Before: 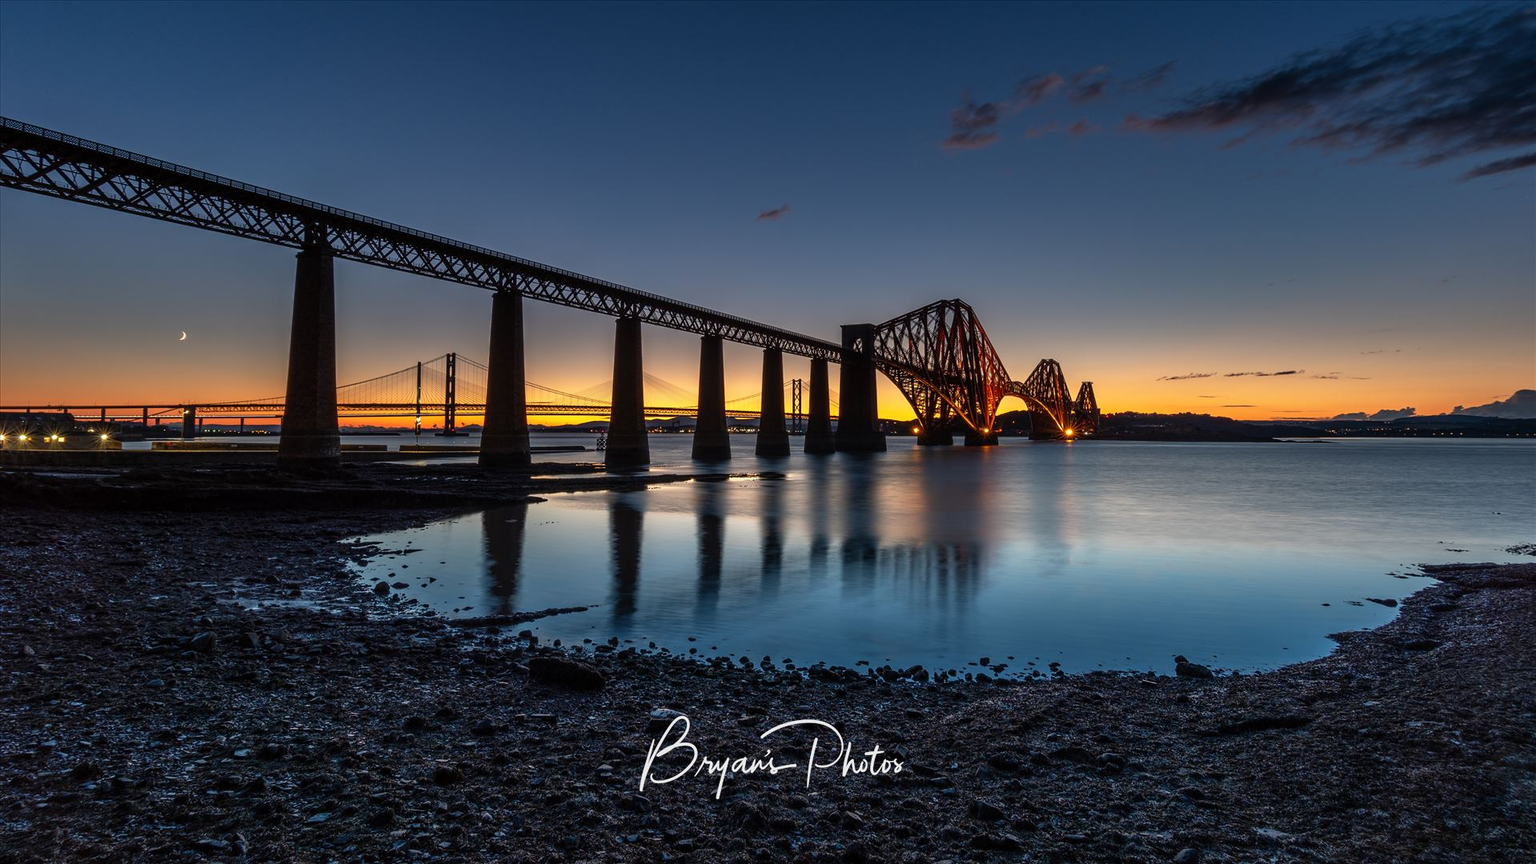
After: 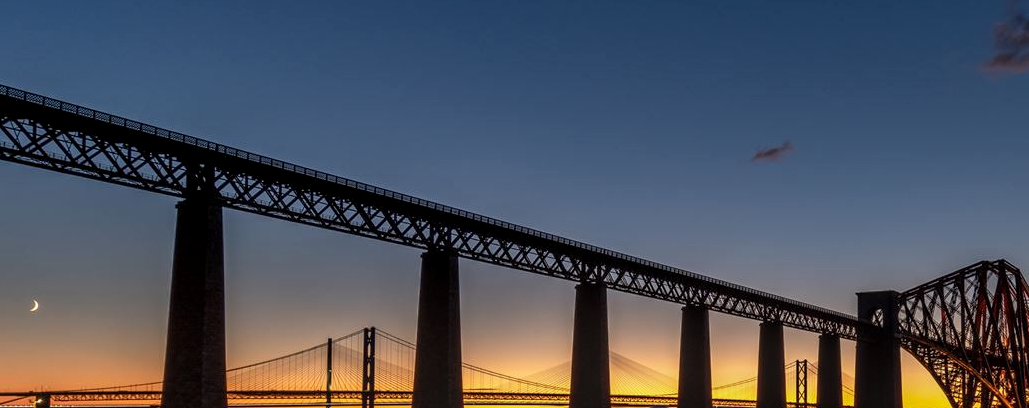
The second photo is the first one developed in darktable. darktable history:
local contrast: on, module defaults
crop: left 10.121%, top 10.631%, right 36.218%, bottom 51.526%
